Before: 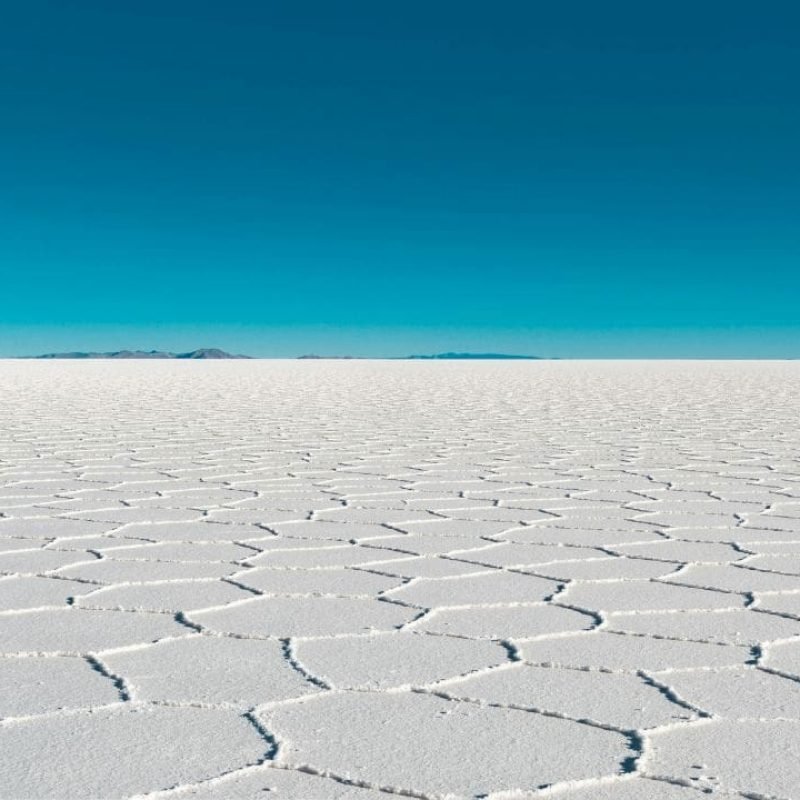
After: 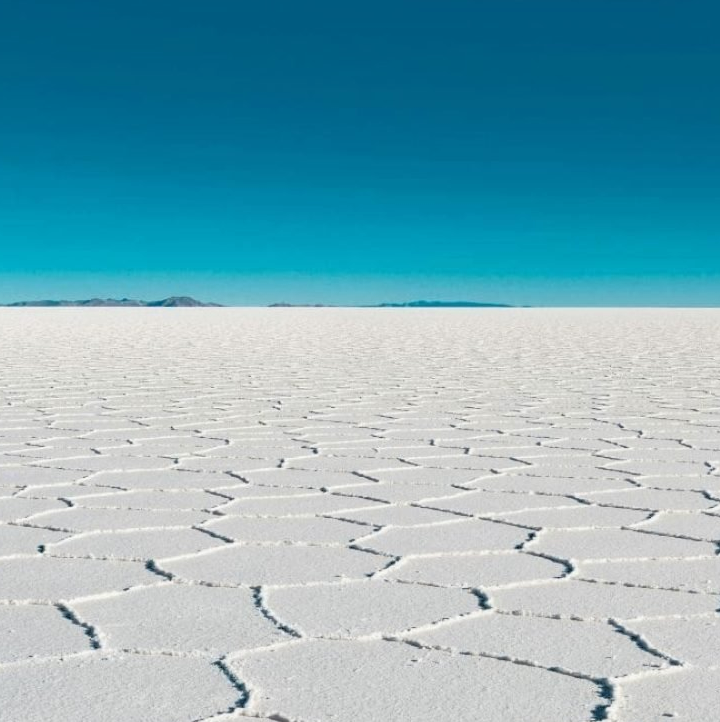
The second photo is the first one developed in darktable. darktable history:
crop: left 3.636%, top 6.52%, right 6.254%, bottom 3.215%
tone equalizer: -8 EV -1.82 EV, -7 EV -1.15 EV, -6 EV -1.6 EV, edges refinement/feathering 500, mask exposure compensation -1.57 EV, preserve details no
